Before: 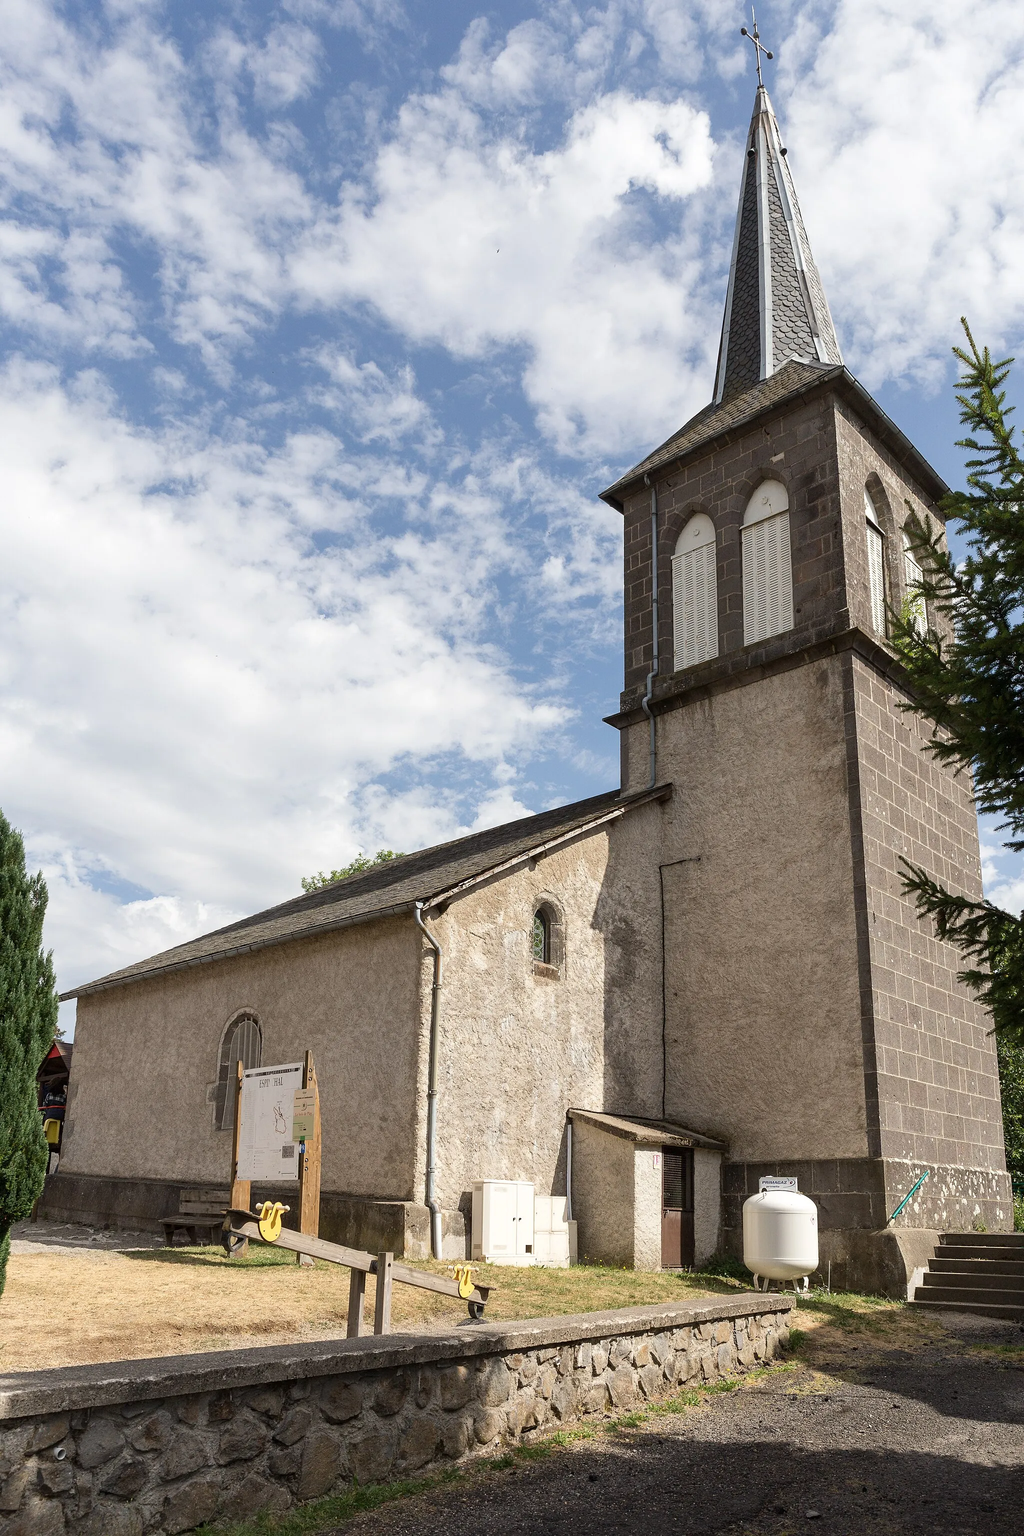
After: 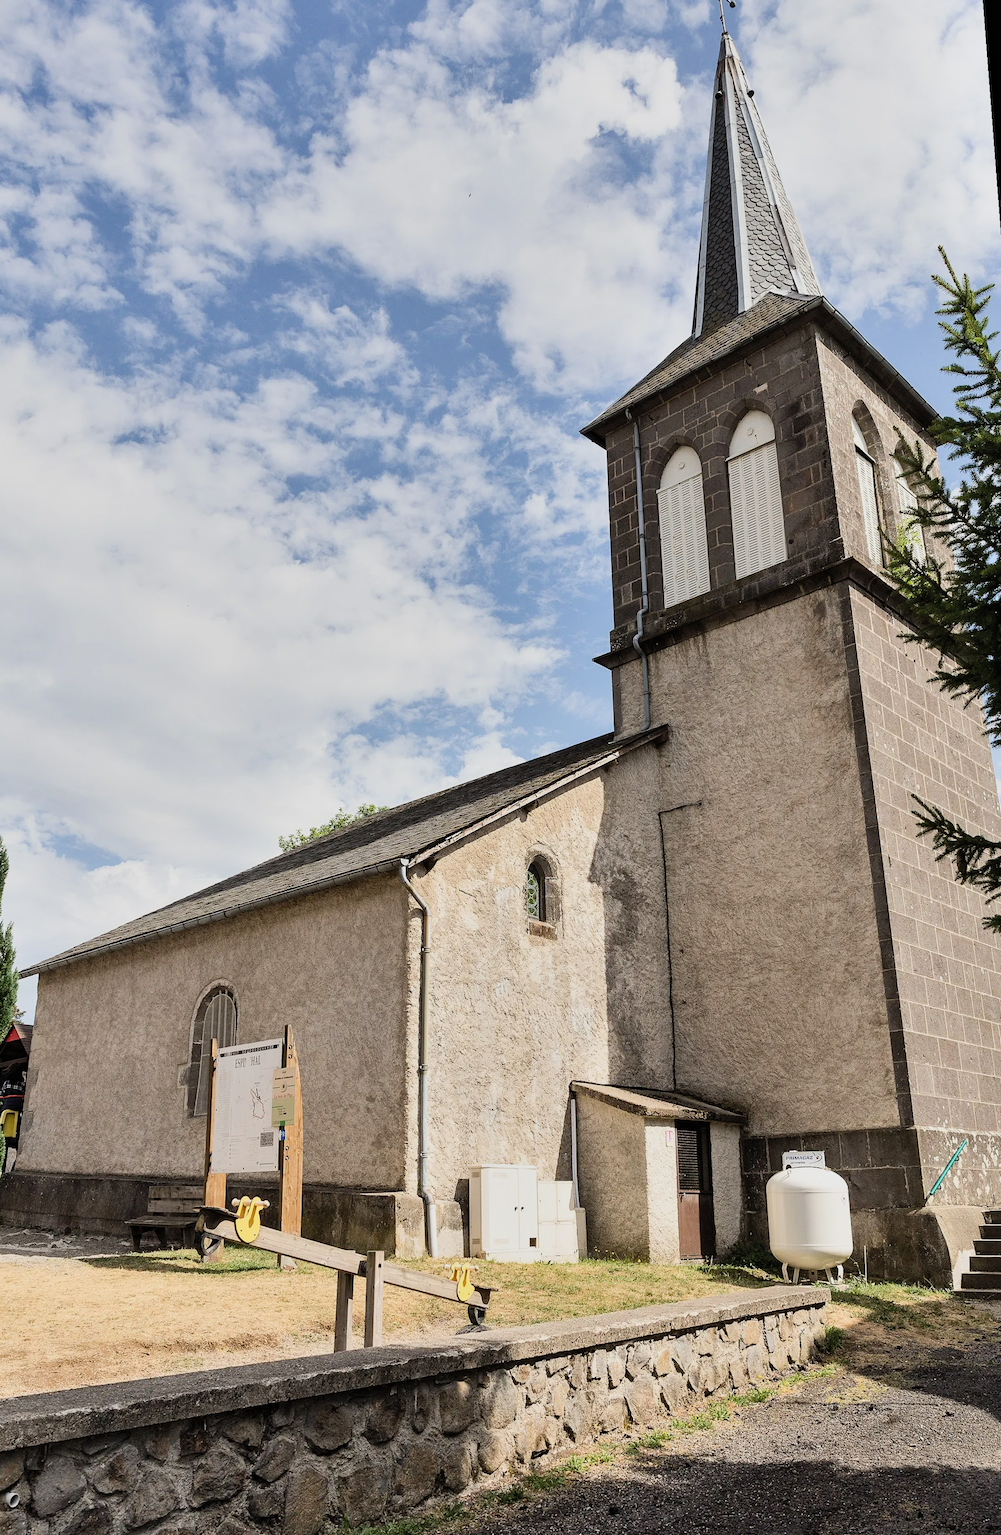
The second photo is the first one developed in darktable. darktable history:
contrast brightness saturation: contrast 0.2, brightness 0.15, saturation 0.14
shadows and highlights: low approximation 0.01, soften with gaussian
filmic rgb: black relative exposure -7.65 EV, white relative exposure 4.56 EV, hardness 3.61
rotate and perspective: rotation -1.68°, lens shift (vertical) -0.146, crop left 0.049, crop right 0.912, crop top 0.032, crop bottom 0.96
white balance: emerald 1
